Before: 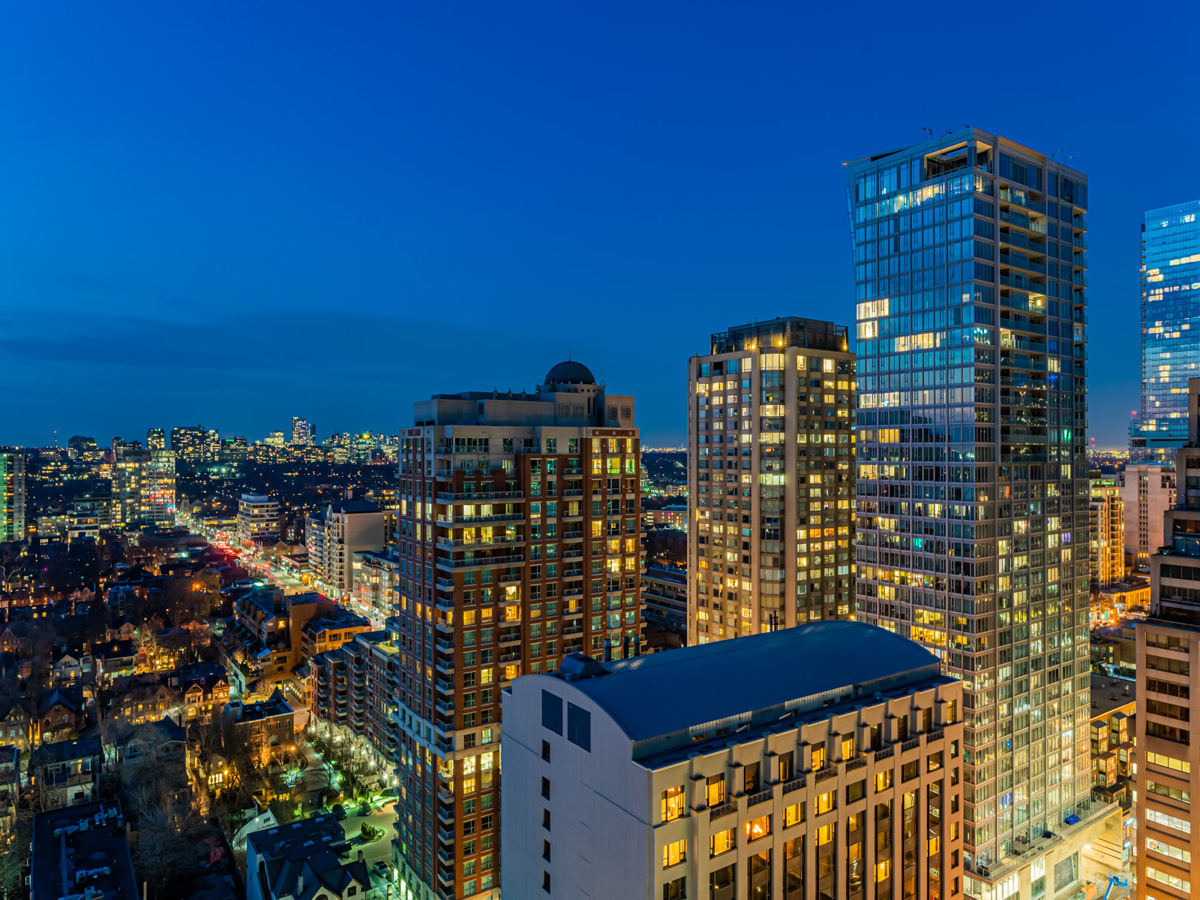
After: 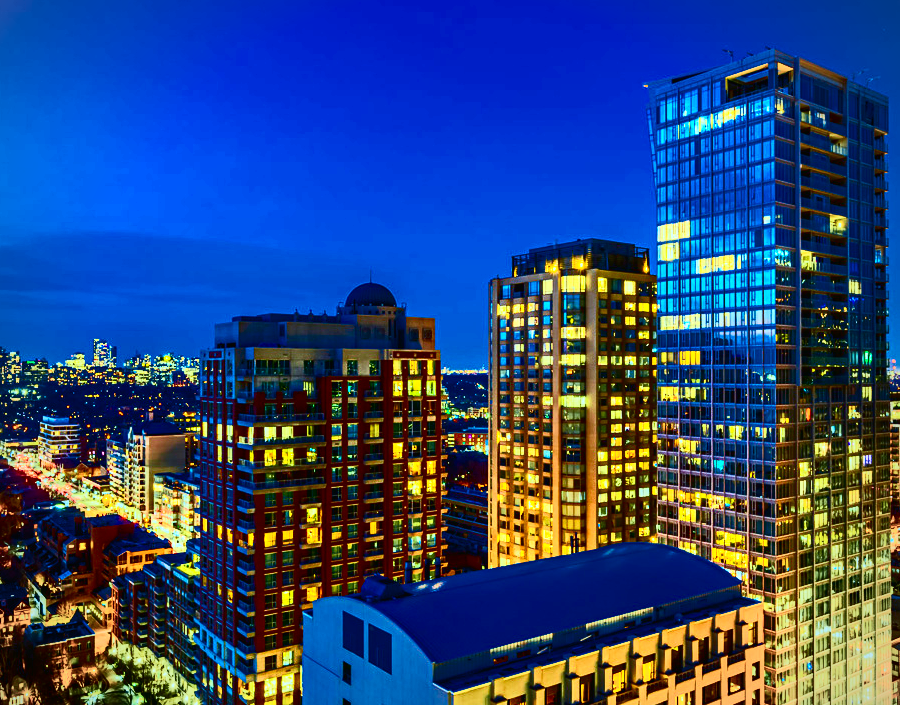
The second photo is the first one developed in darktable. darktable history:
contrast brightness saturation: contrast 0.39, brightness 0.111
vignetting: fall-off radius 61.07%
crop: left 16.665%, top 8.67%, right 8.295%, bottom 12.668%
tone curve: curves: ch0 [(0, 0.013) (0.074, 0.044) (0.251, 0.234) (0.472, 0.511) (0.63, 0.752) (0.746, 0.866) (0.899, 0.956) (1, 1)]; ch1 [(0, 0) (0.08, 0.08) (0.347, 0.394) (0.455, 0.441) (0.5, 0.5) (0.517, 0.53) (0.563, 0.611) (0.617, 0.682) (0.756, 0.788) (0.92, 0.92) (1, 1)]; ch2 [(0, 0) (0.096, 0.056) (0.304, 0.204) (0.5, 0.5) (0.539, 0.575) (0.597, 0.644) (0.92, 0.92) (1, 1)], color space Lab, independent channels, preserve colors none
color balance rgb: highlights gain › luminance 15.547%, highlights gain › chroma 3.92%, highlights gain › hue 208.42°, perceptual saturation grading › global saturation 20%, perceptual saturation grading › highlights -25.194%, perceptual saturation grading › shadows 49.307%, global vibrance 50.721%
